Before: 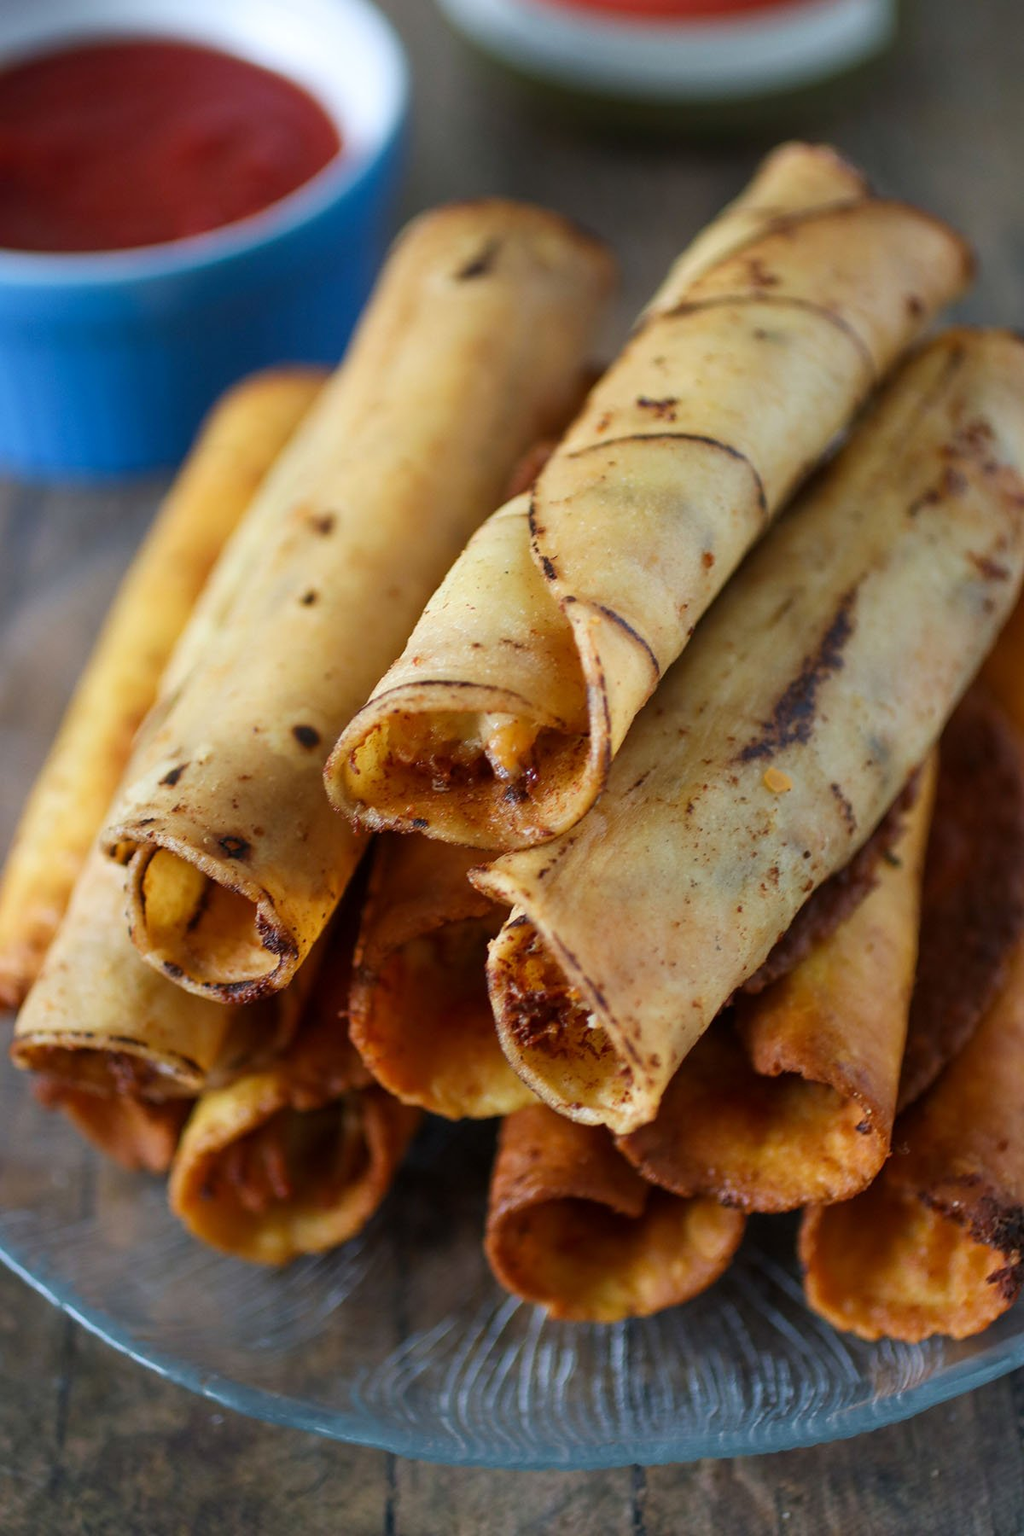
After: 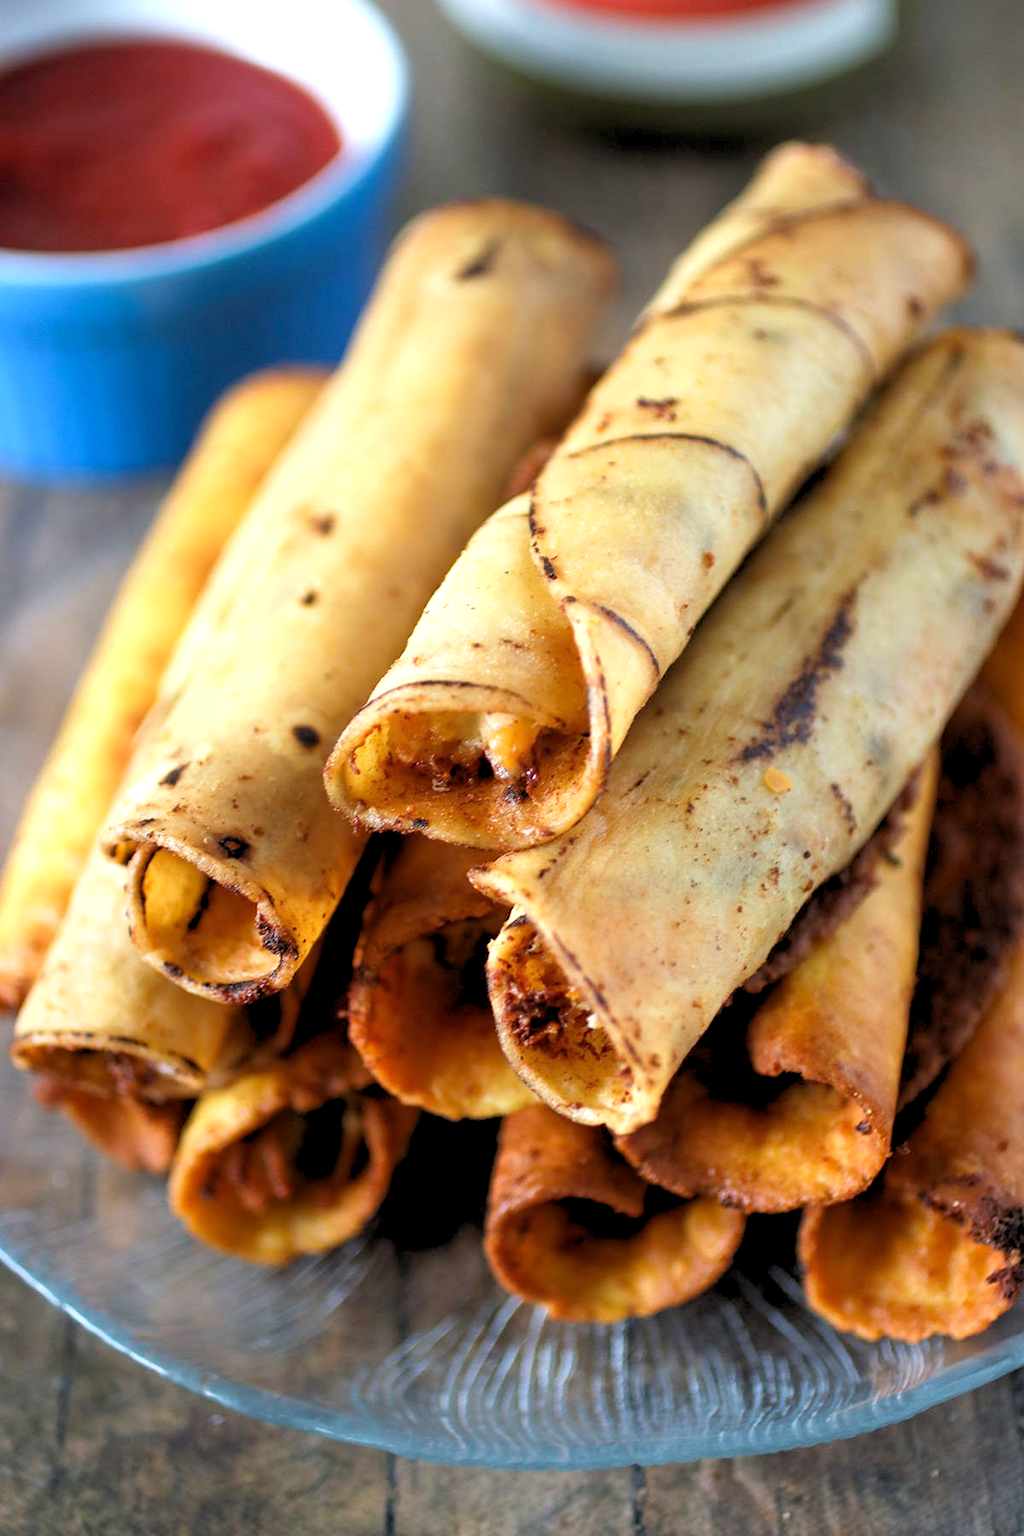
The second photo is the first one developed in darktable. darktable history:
rgb levels: levels [[0.013, 0.434, 0.89], [0, 0.5, 1], [0, 0.5, 1]]
exposure: exposure 0.559 EV, compensate highlight preservation false
